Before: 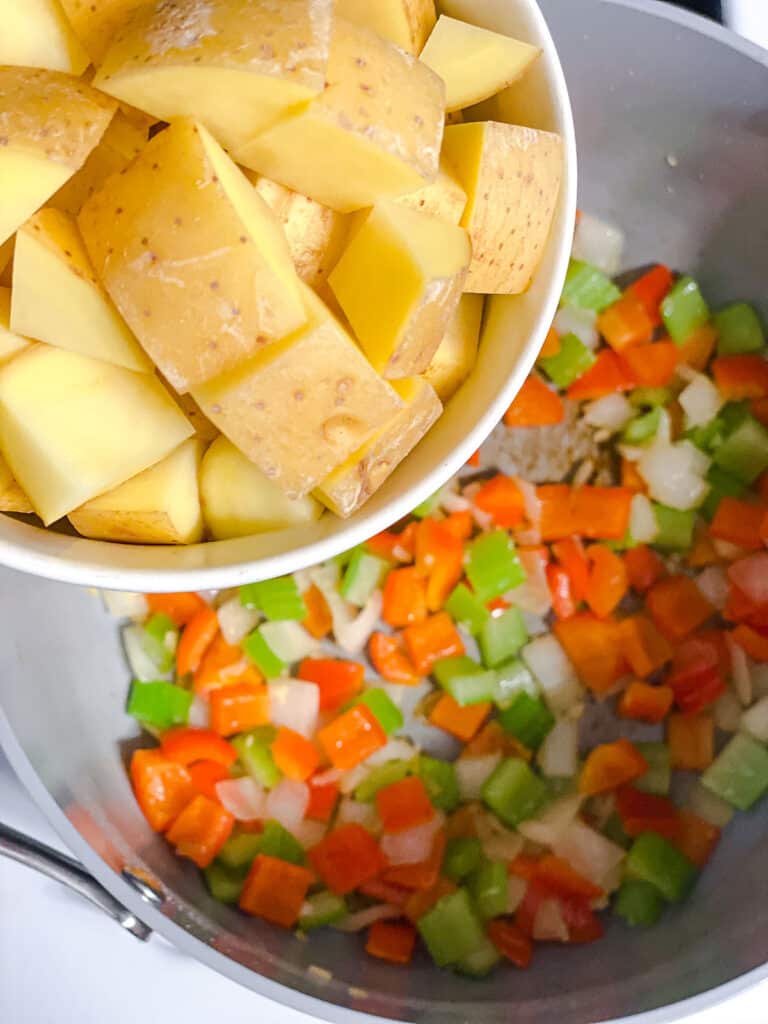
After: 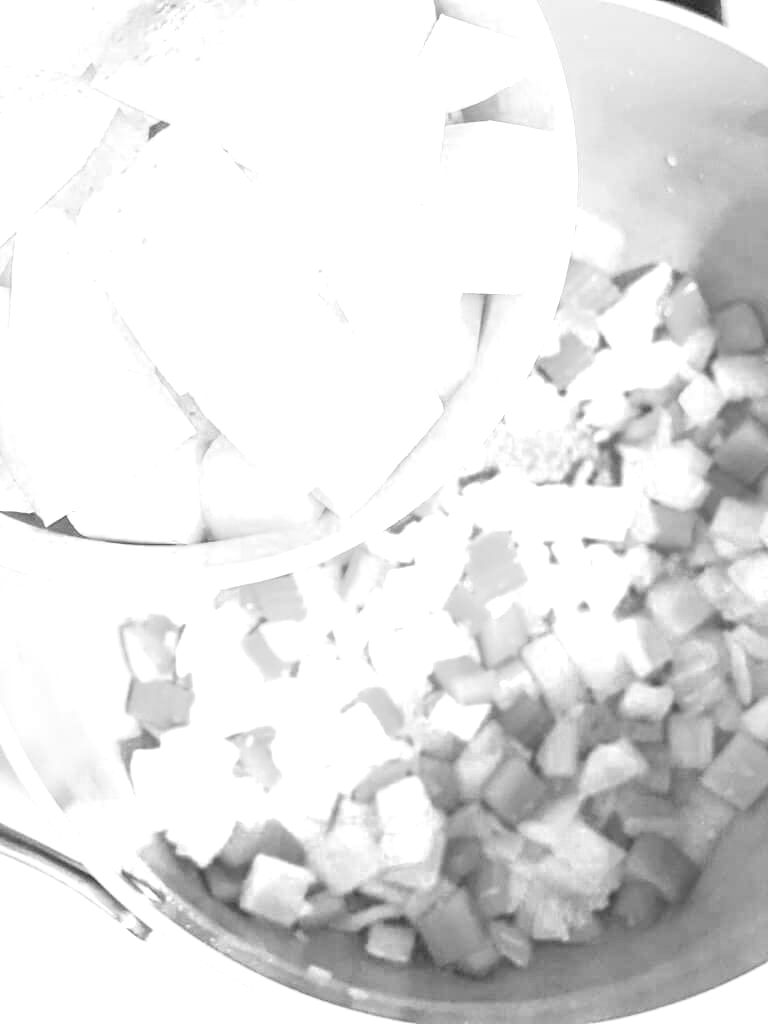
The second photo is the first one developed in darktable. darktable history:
contrast brightness saturation: contrast 0.1, brightness 0.3, saturation 0.14
color zones: curves: ch0 [(0.004, 0.588) (0.116, 0.636) (0.259, 0.476) (0.423, 0.464) (0.75, 0.5)]; ch1 [(0, 0) (0.143, 0) (0.286, 0) (0.429, 0) (0.571, 0) (0.714, 0) (0.857, 0)]
exposure: black level correction 0, exposure 1.1 EV, compensate exposure bias true, compensate highlight preservation false
